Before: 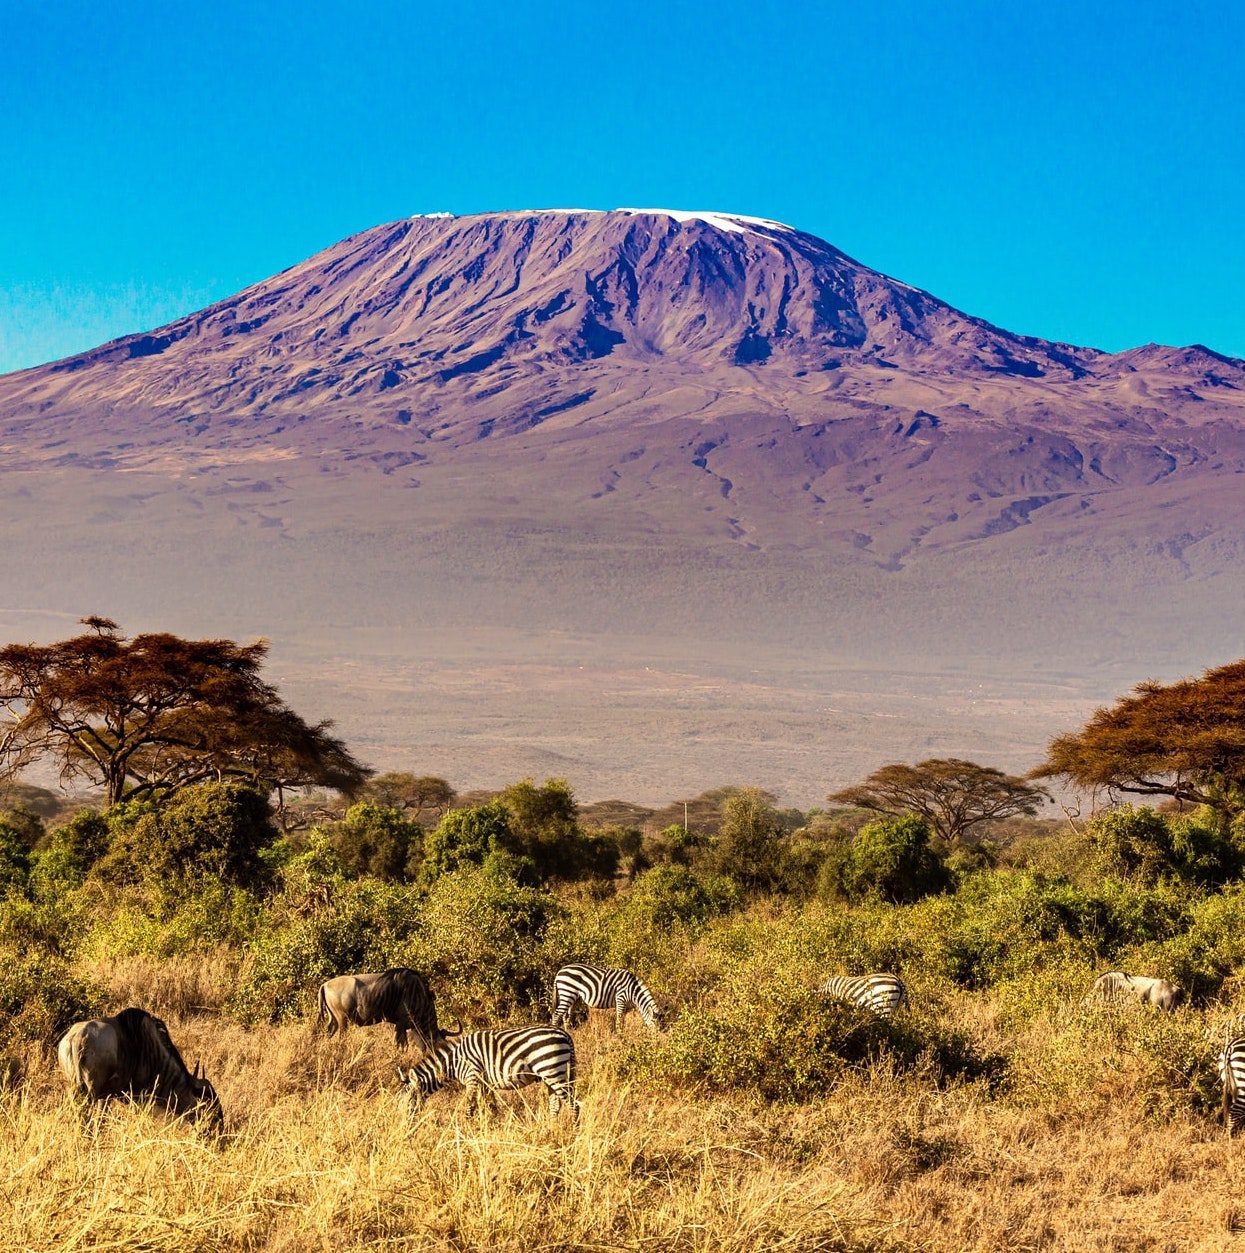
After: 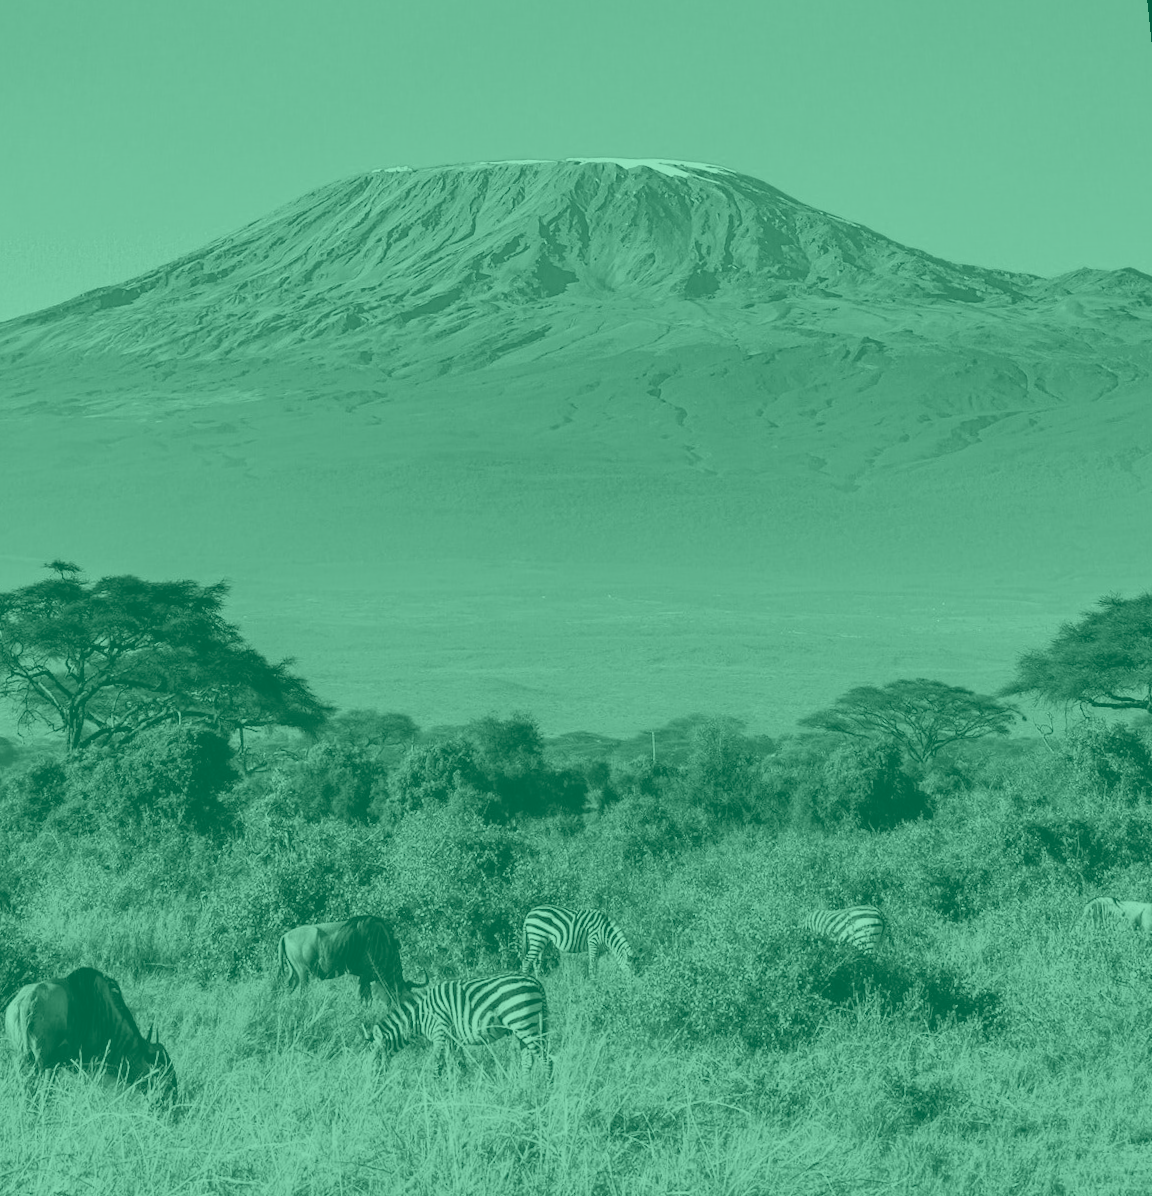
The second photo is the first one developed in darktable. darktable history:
colorize: hue 147.6°, saturation 65%, lightness 21.64%
rotate and perspective: rotation -1.68°, lens shift (vertical) -0.146, crop left 0.049, crop right 0.912, crop top 0.032, crop bottom 0.96
velvia: strength 74%
tone equalizer: on, module defaults
color calibration: output gray [0.21, 0.42, 0.37, 0], gray › normalize channels true, illuminant same as pipeline (D50), adaptation XYZ, x 0.346, y 0.359, gamut compression 0
